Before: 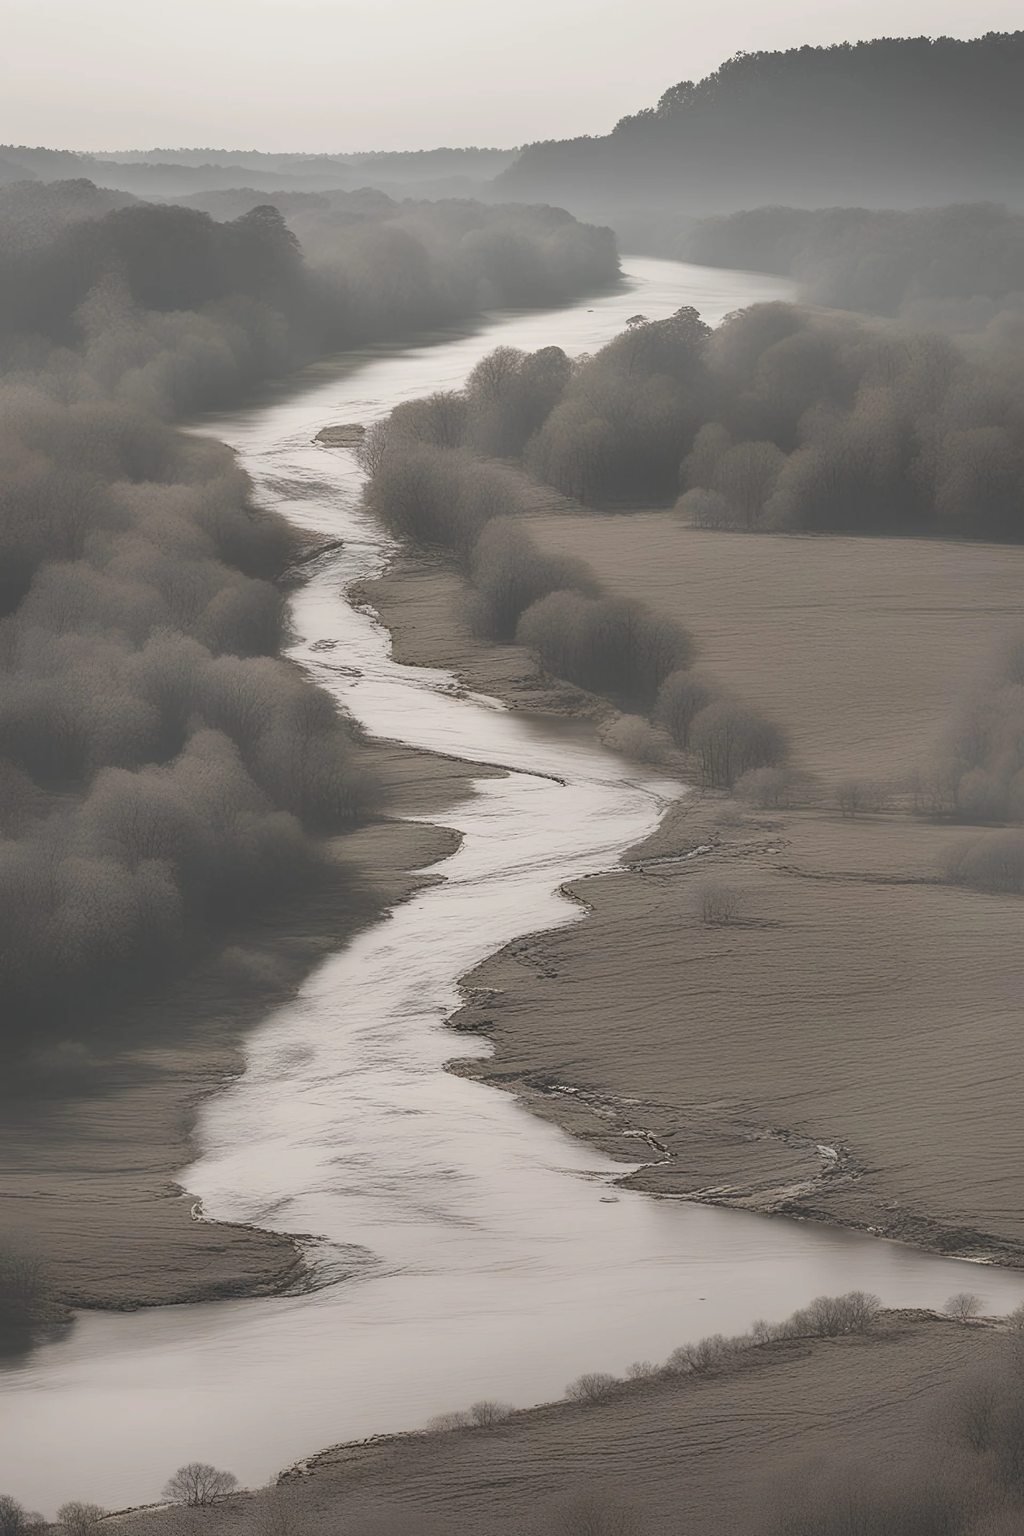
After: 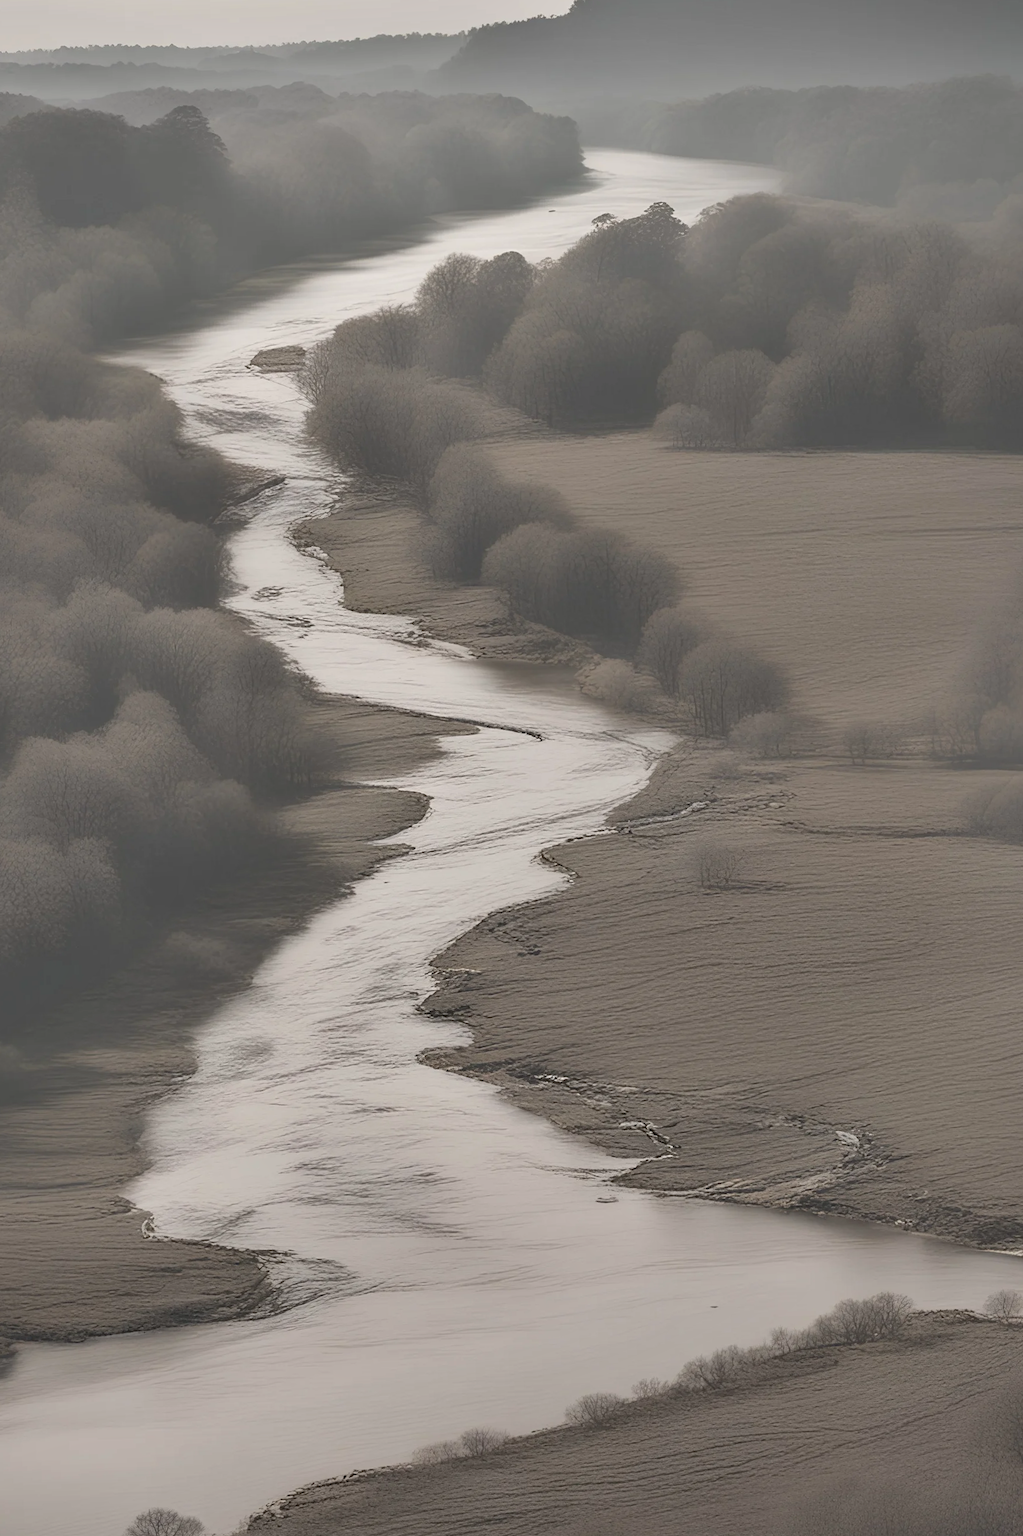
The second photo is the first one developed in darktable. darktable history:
crop and rotate: angle 1.96°, left 5.673%, top 5.673%
shadows and highlights: shadows 52.42, soften with gaussian
